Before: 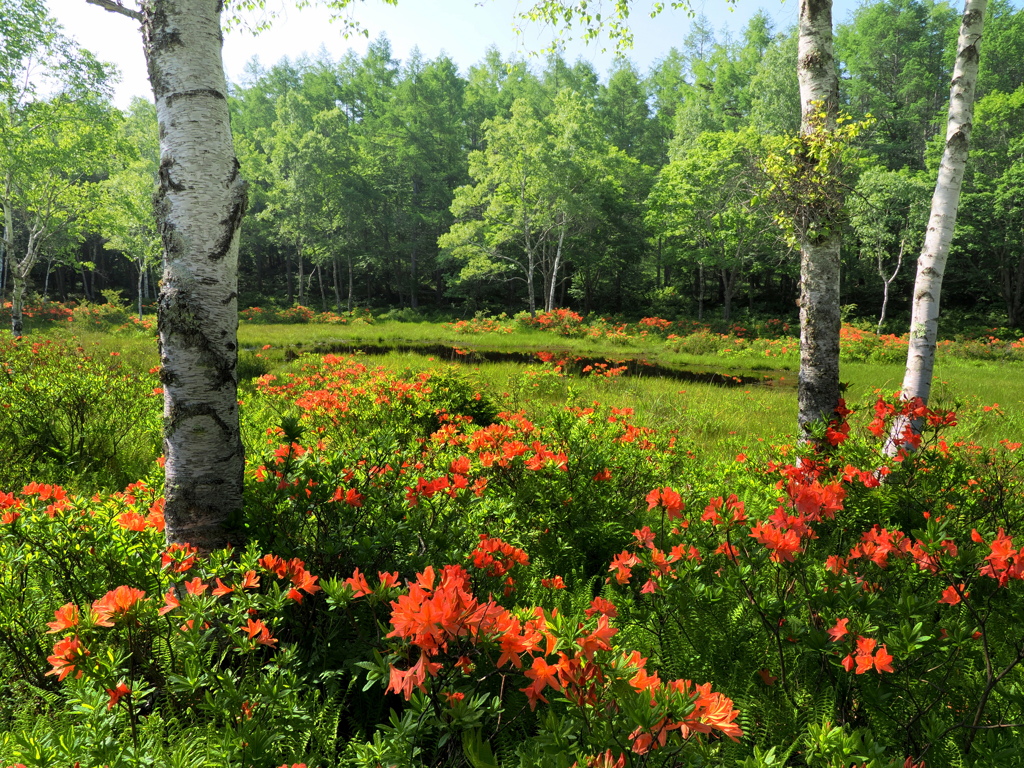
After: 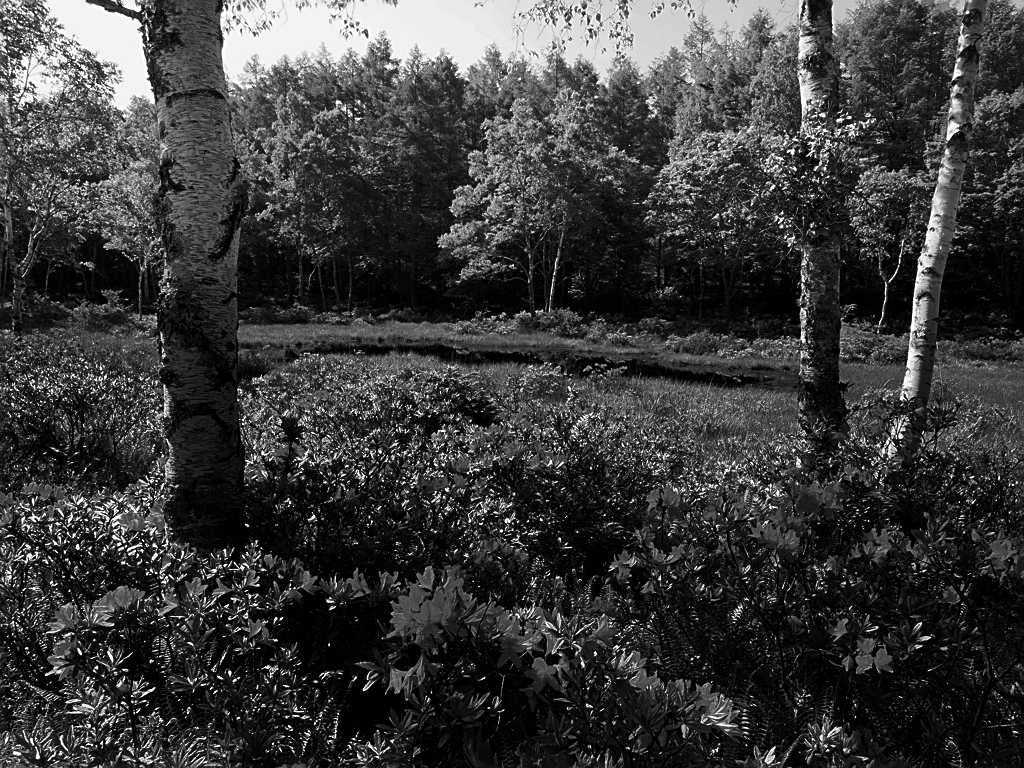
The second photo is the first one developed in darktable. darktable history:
color balance rgb: power › chroma 1.011%, power › hue 255.67°, linear chroma grading › shadows -2.119%, linear chroma grading › highlights -14.295%, linear chroma grading › global chroma -9.862%, linear chroma grading › mid-tones -10.115%, perceptual saturation grading › global saturation 20%, perceptual saturation grading › highlights -25.775%, perceptual saturation grading › shadows 24.845%, global vibrance 20%
sharpen: on, module defaults
contrast brightness saturation: contrast -0.03, brightness -0.586, saturation -0.986
